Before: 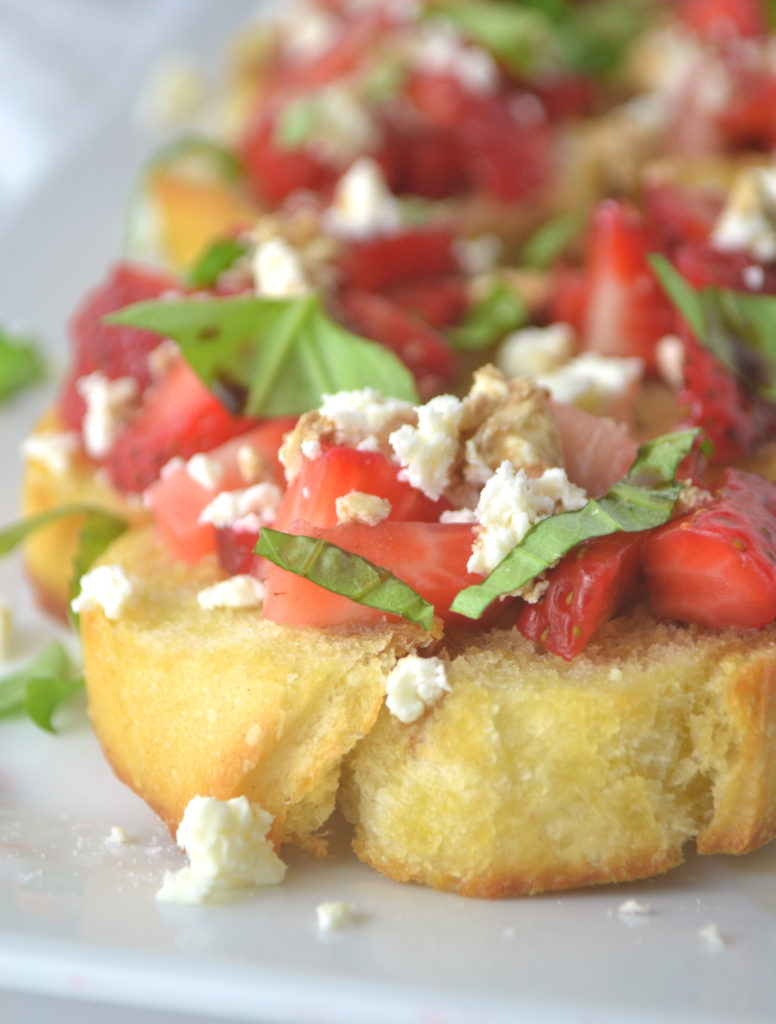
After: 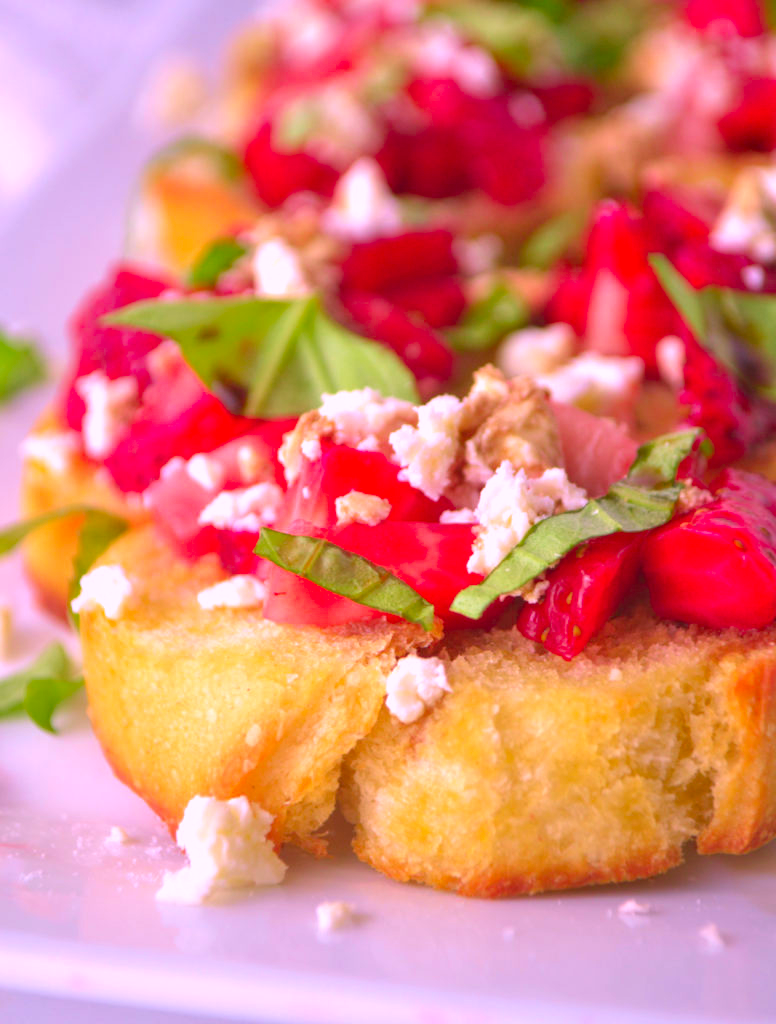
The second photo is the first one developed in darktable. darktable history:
color correction: highlights a* 18.81, highlights b* -11.84, saturation 1.65
local contrast: highlights 104%, shadows 101%, detail 120%, midtone range 0.2
velvia: strength 14.5%
